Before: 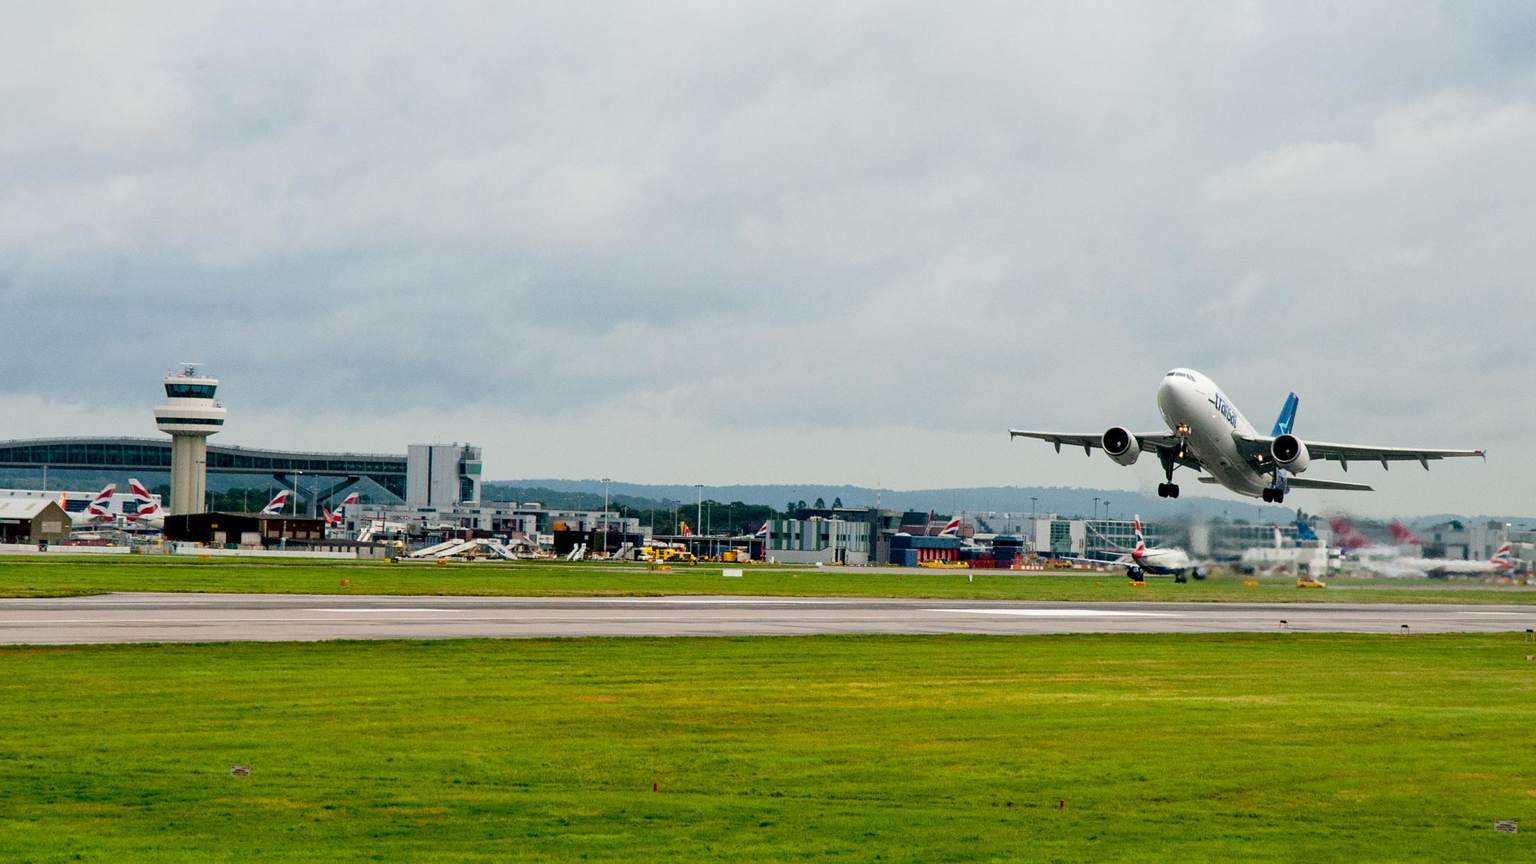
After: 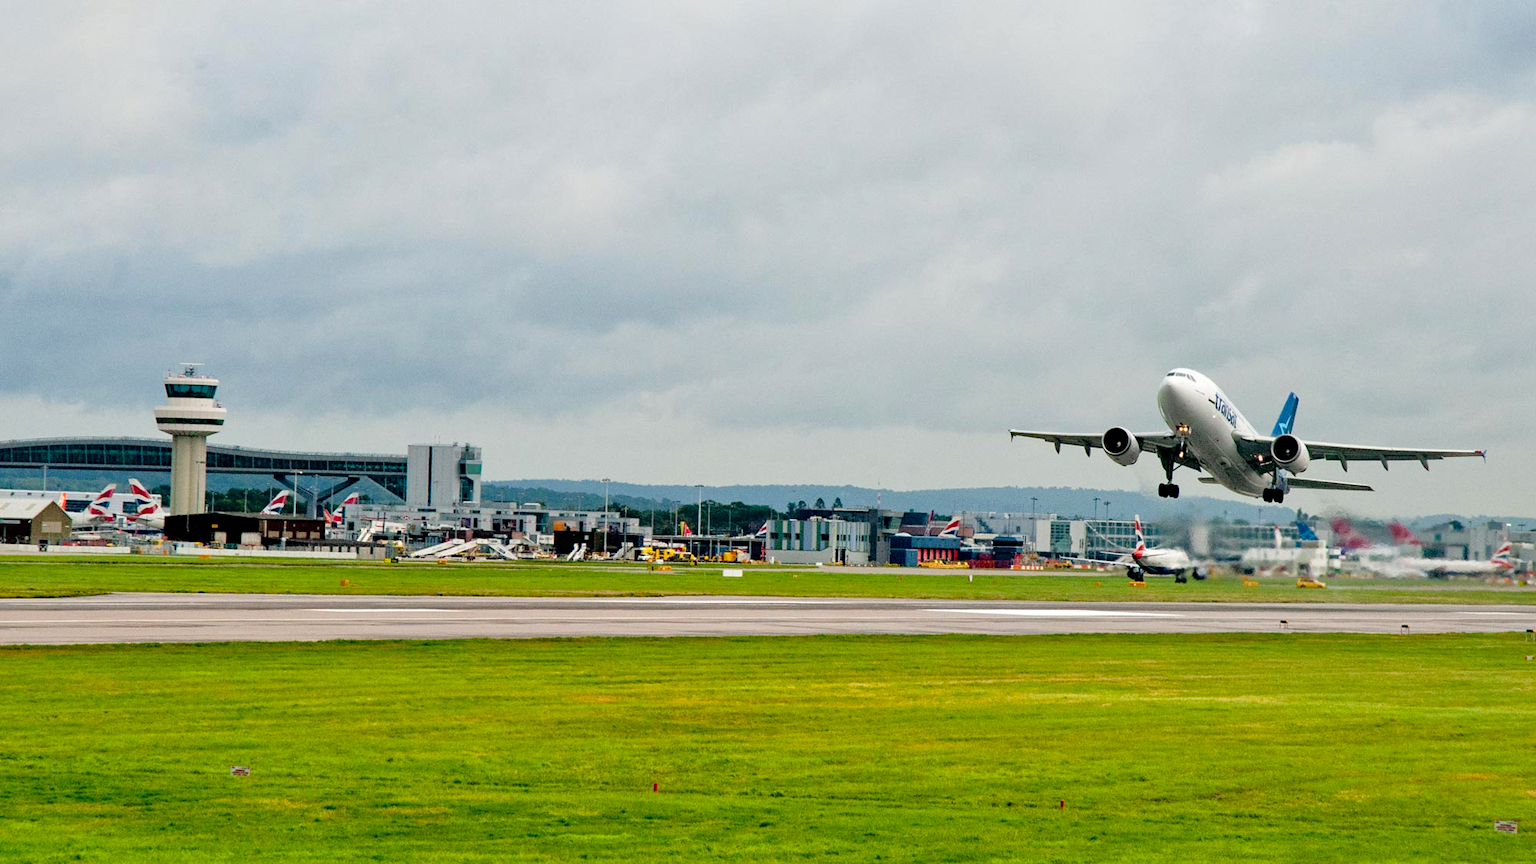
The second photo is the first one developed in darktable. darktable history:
haze removal: compatibility mode true, adaptive false
tone equalizer: -8 EV 0.001 EV, -7 EV -0.004 EV, -6 EV 0.009 EV, -5 EV 0.032 EV, -4 EV 0.276 EV, -3 EV 0.644 EV, -2 EV 0.584 EV, -1 EV 0.187 EV, +0 EV 0.024 EV
